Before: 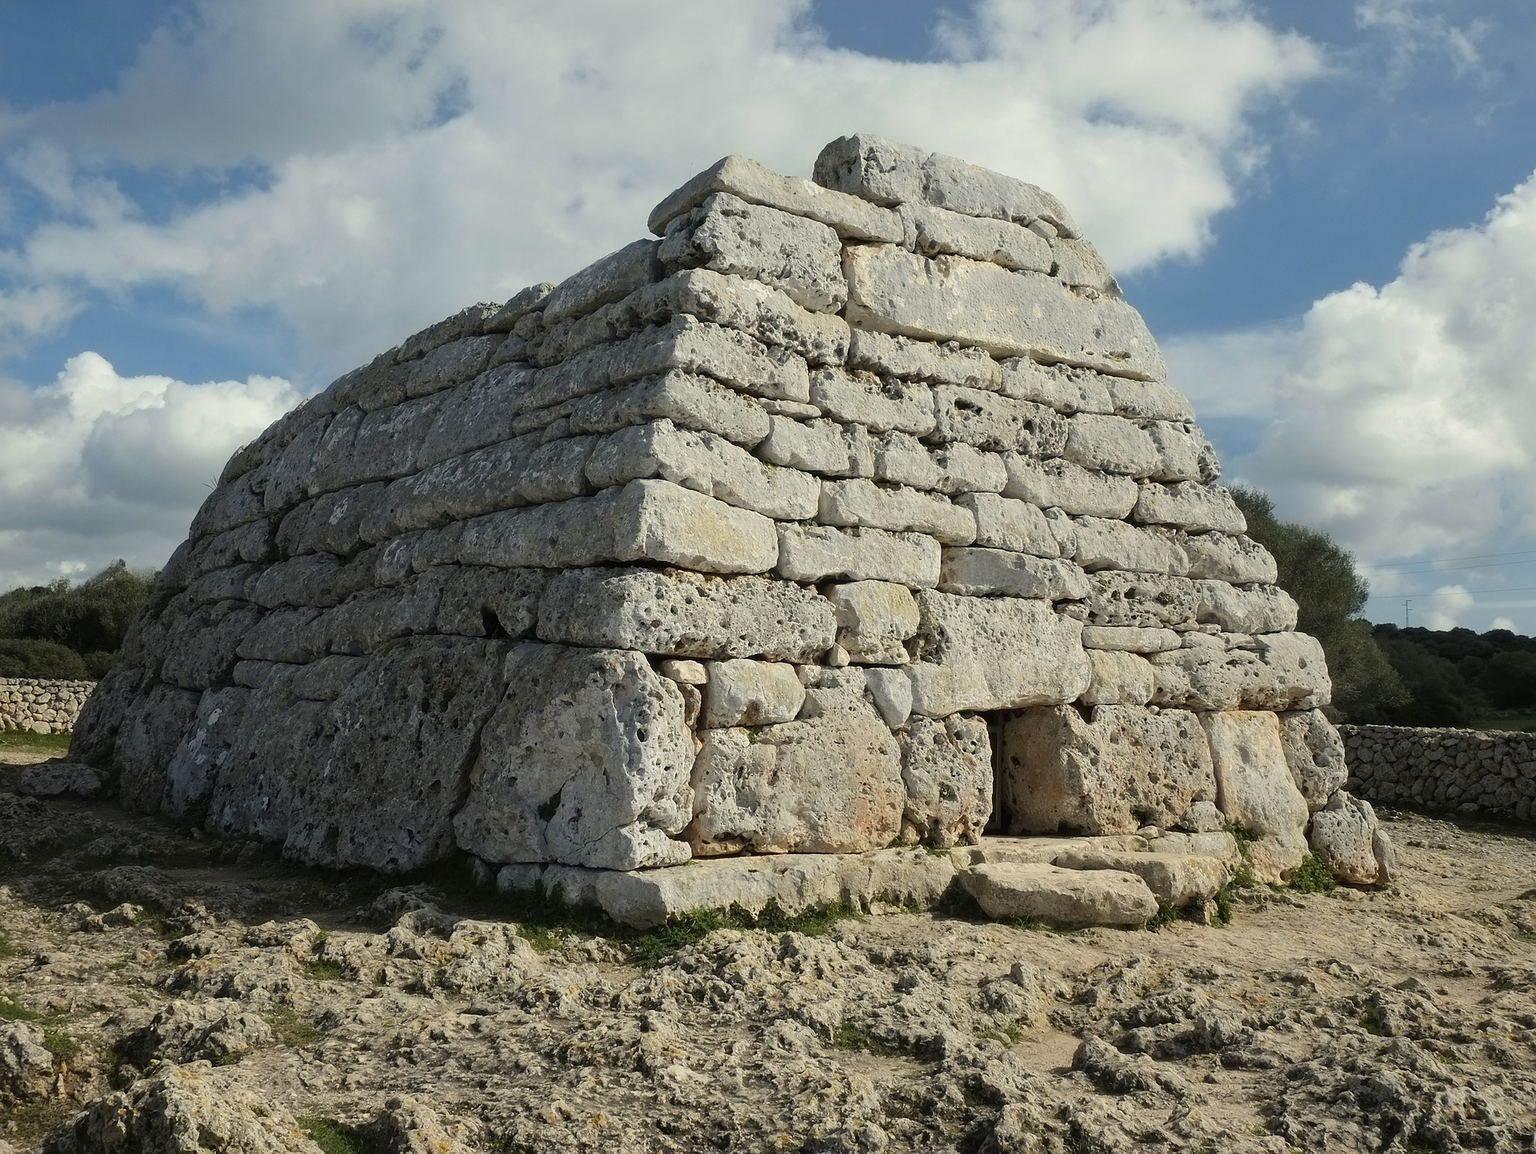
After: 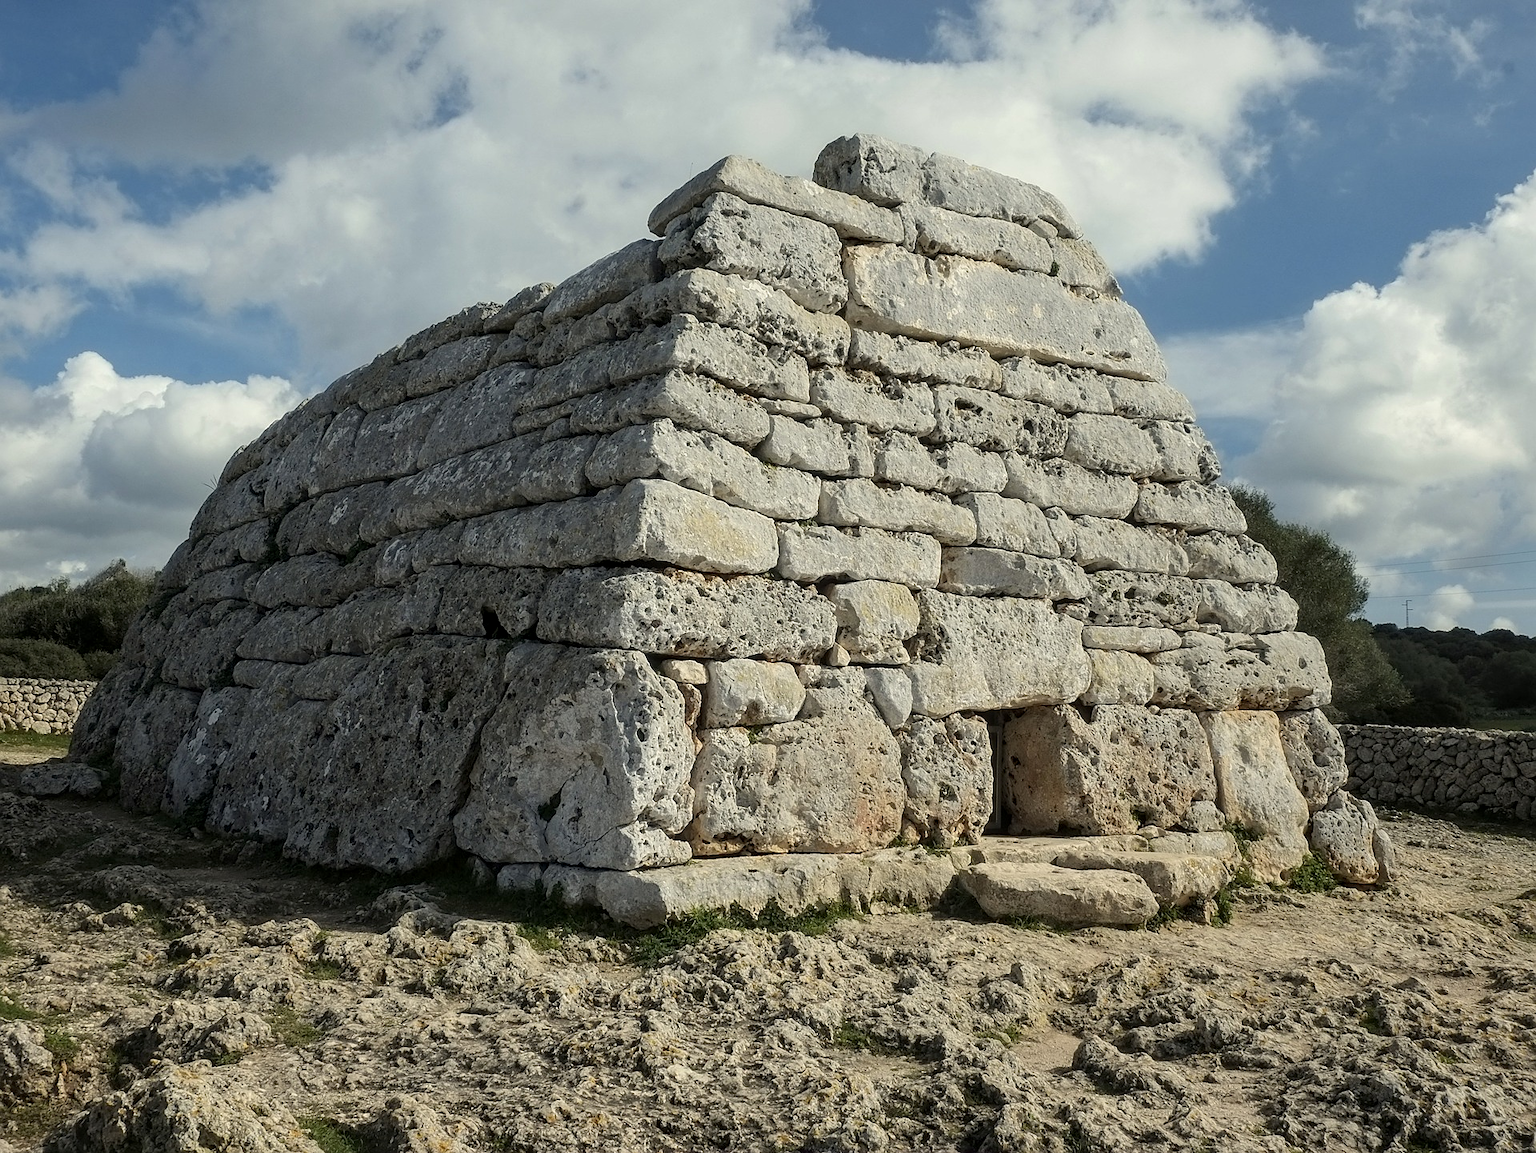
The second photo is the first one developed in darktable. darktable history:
local contrast: on, module defaults
sharpen: amount 0.204
